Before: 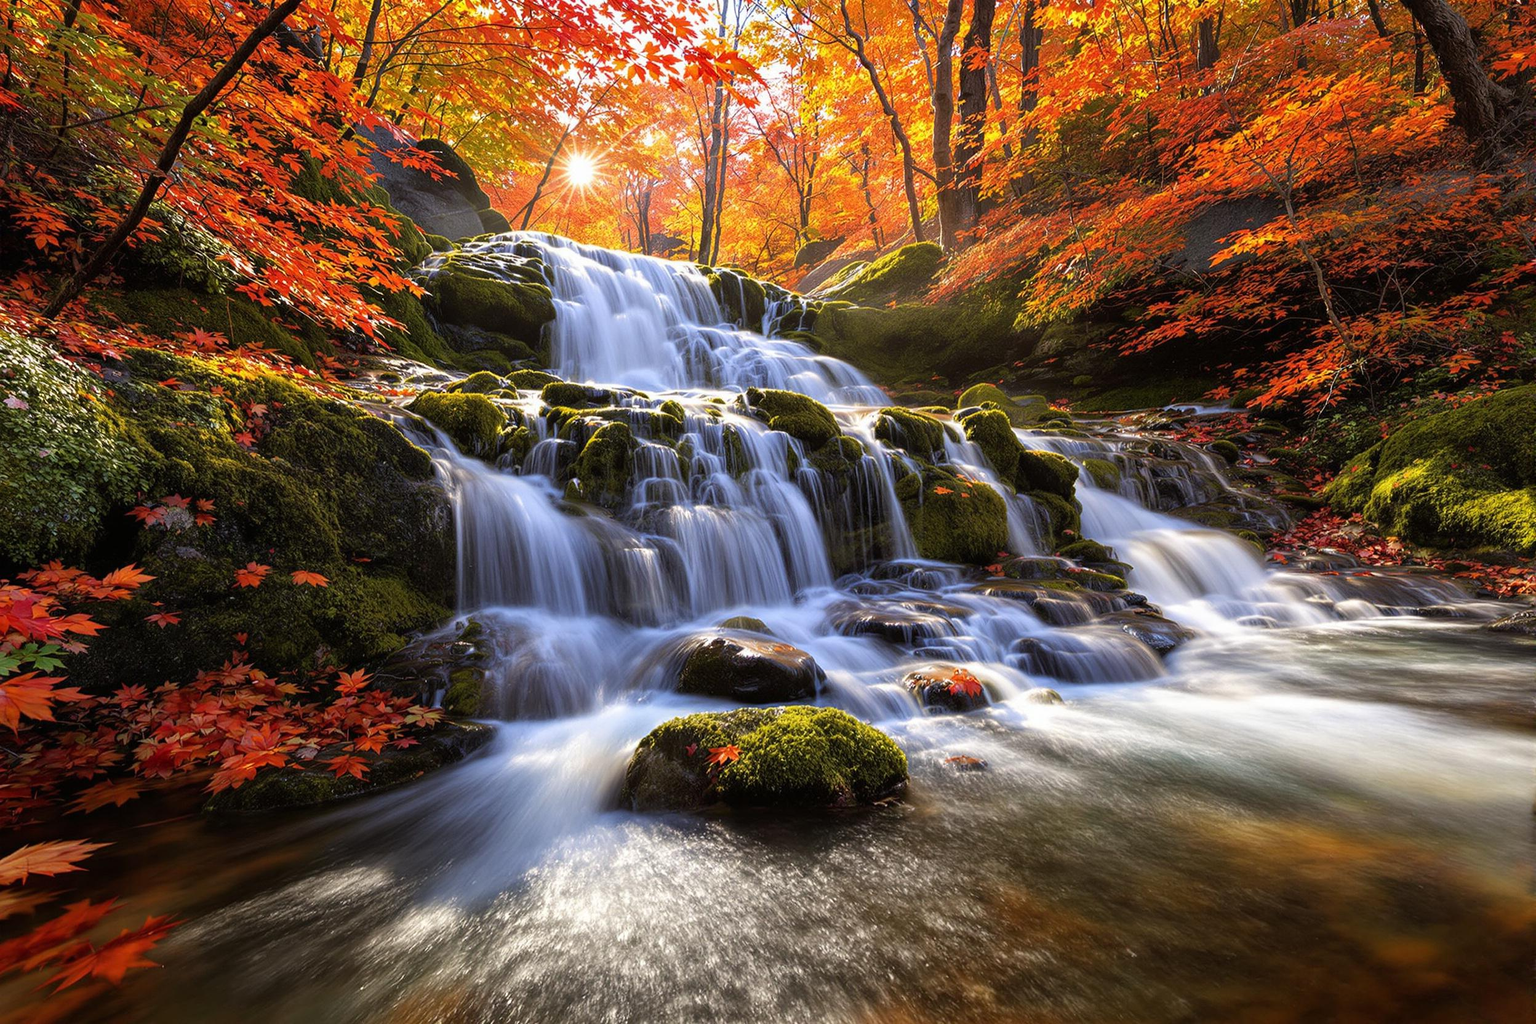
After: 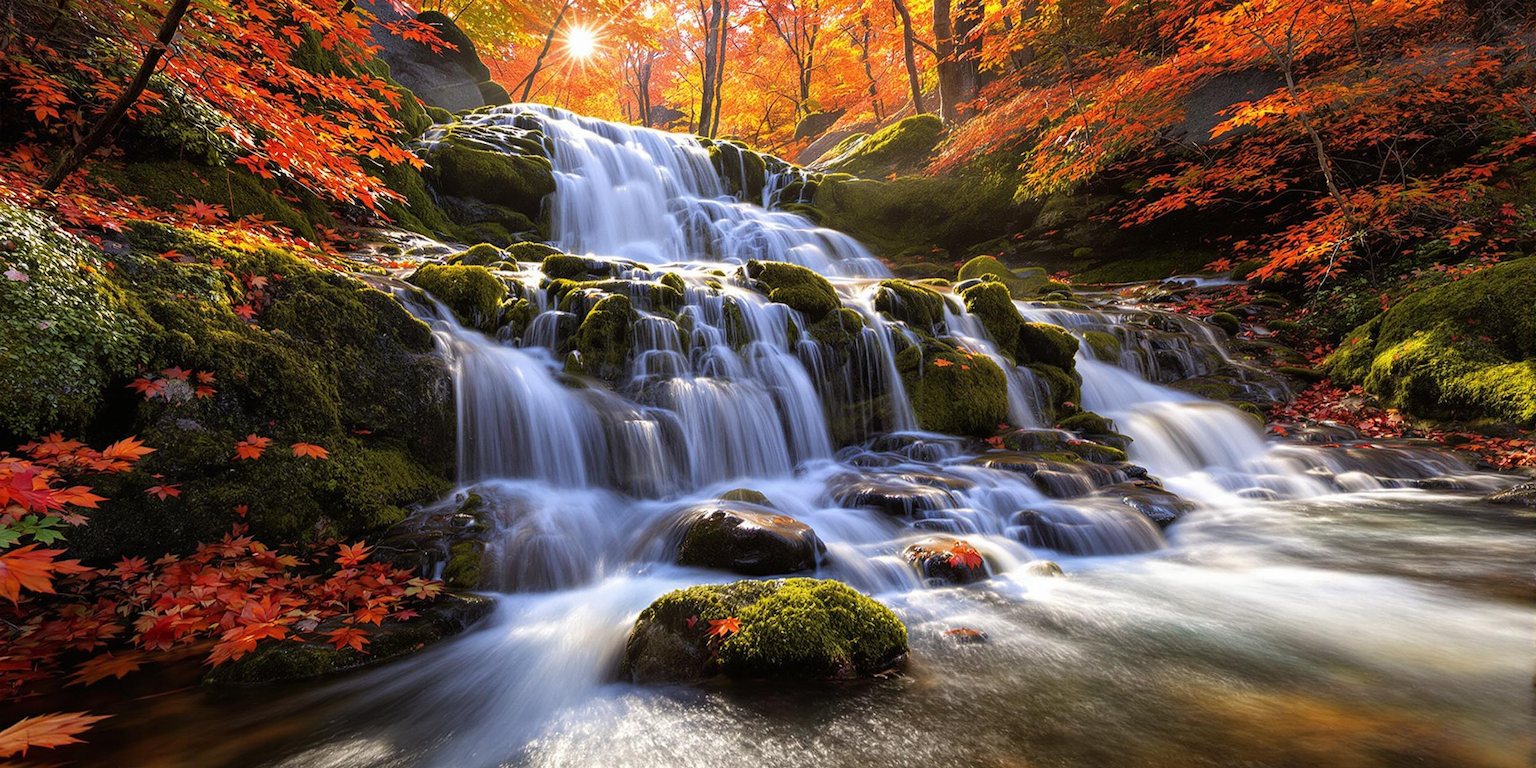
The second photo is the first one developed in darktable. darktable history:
crop and rotate: top 12.517%, bottom 12.409%
